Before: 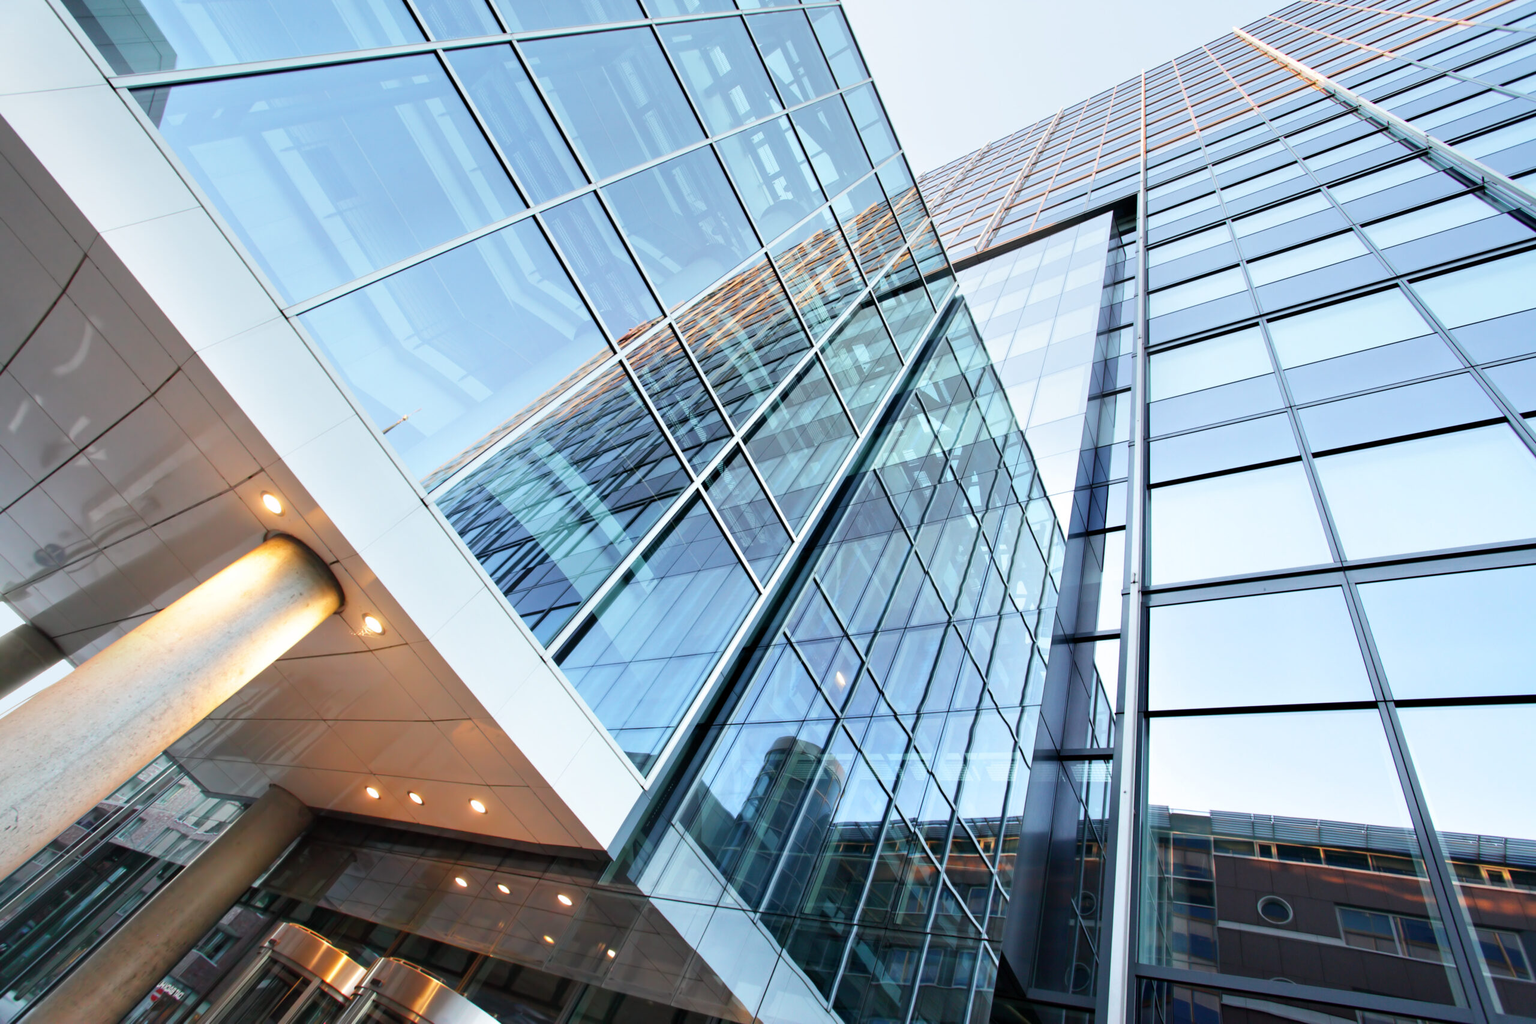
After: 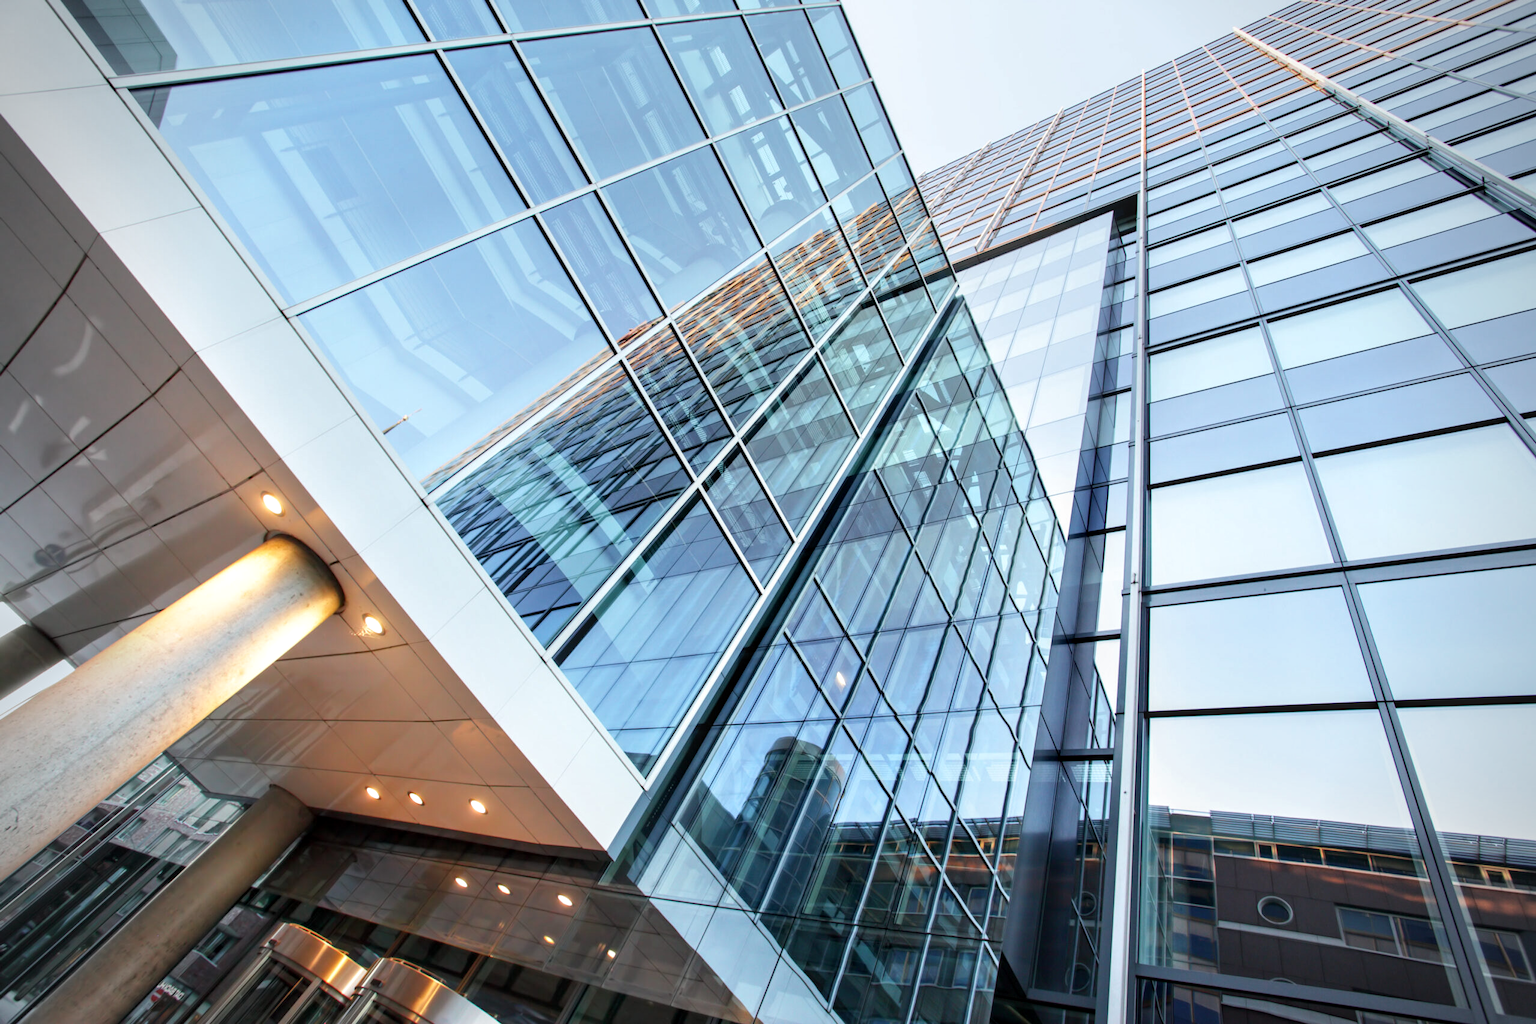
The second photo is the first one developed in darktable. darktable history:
vignetting: on, module defaults
local contrast: on, module defaults
